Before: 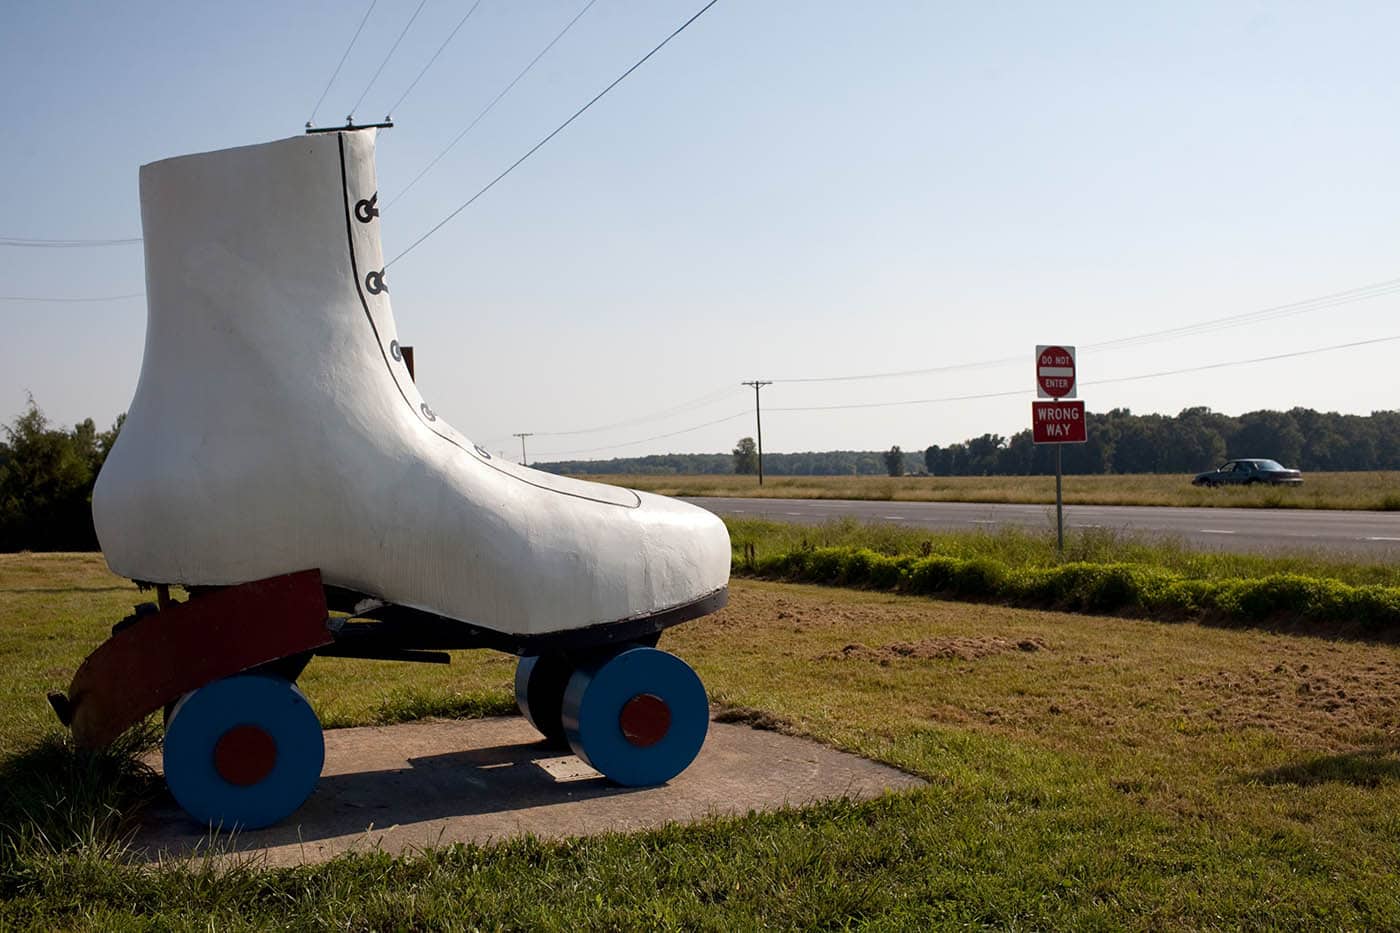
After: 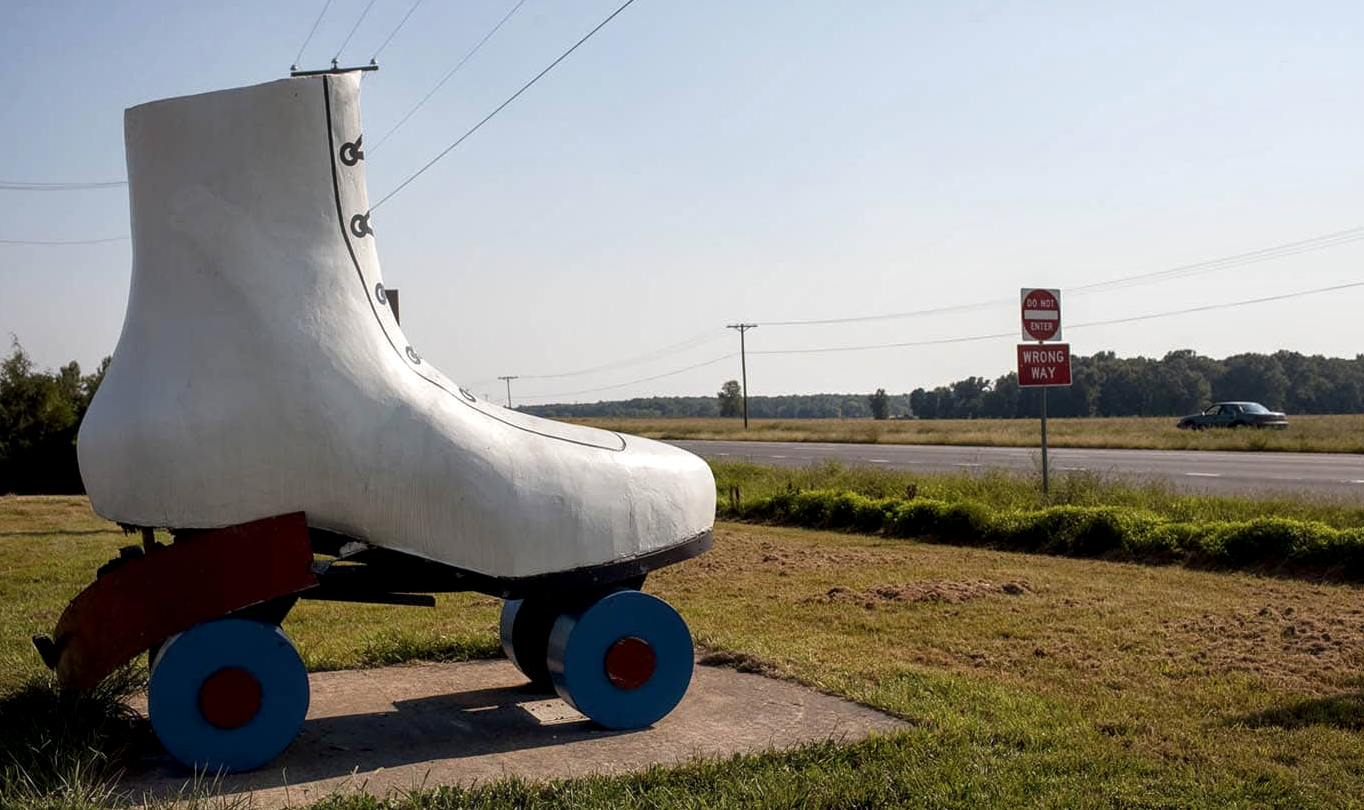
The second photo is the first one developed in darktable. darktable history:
crop: left 1.104%, top 6.169%, right 1.447%, bottom 6.957%
local contrast: detail 130%
haze removal: strength -0.053, compatibility mode true, adaptive false
tone equalizer: on, module defaults
